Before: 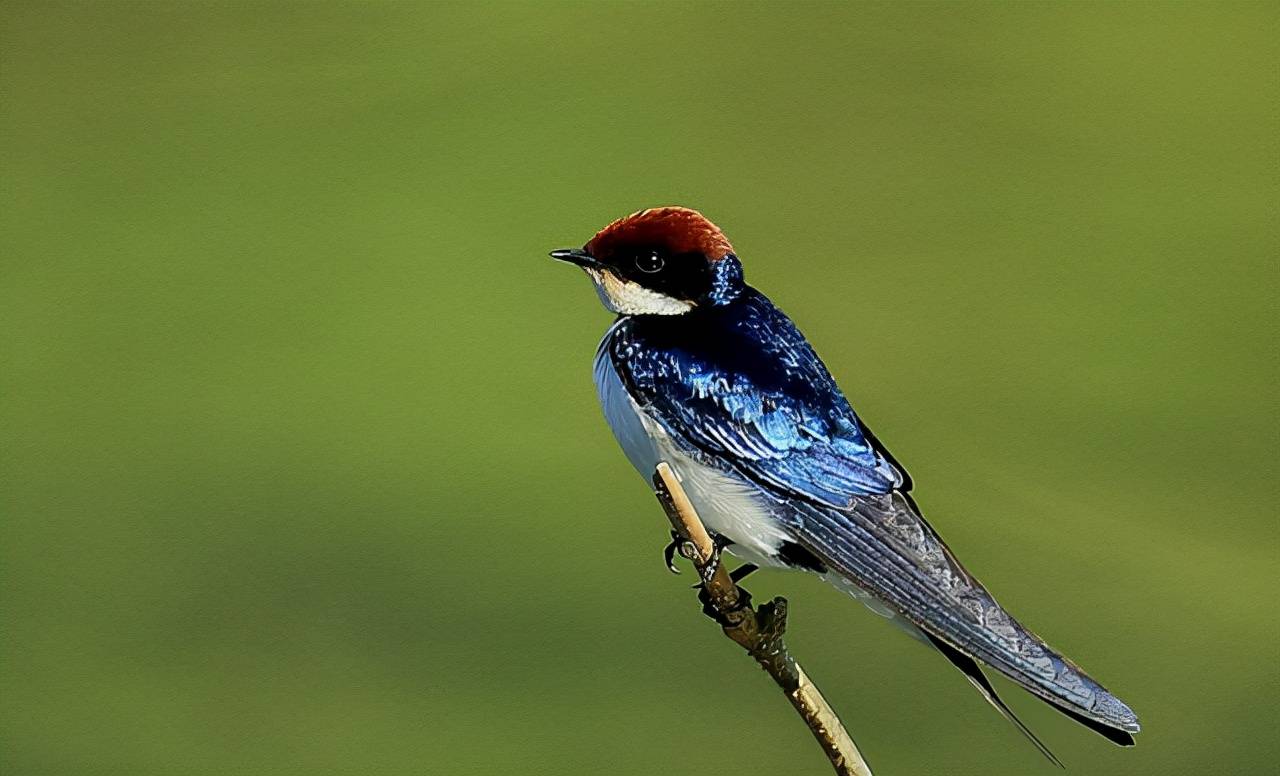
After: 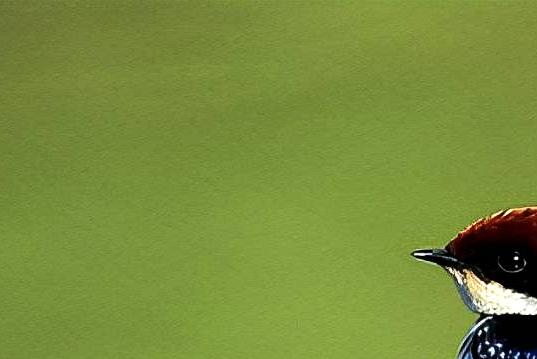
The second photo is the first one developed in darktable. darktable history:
tone equalizer: -8 EV -0.75 EV, -7 EV -0.7 EV, -6 EV -0.6 EV, -5 EV -0.4 EV, -3 EV 0.4 EV, -2 EV 0.6 EV, -1 EV 0.7 EV, +0 EV 0.75 EV, edges refinement/feathering 500, mask exposure compensation -1.57 EV, preserve details no
crop and rotate: left 10.817%, top 0.062%, right 47.194%, bottom 53.626%
